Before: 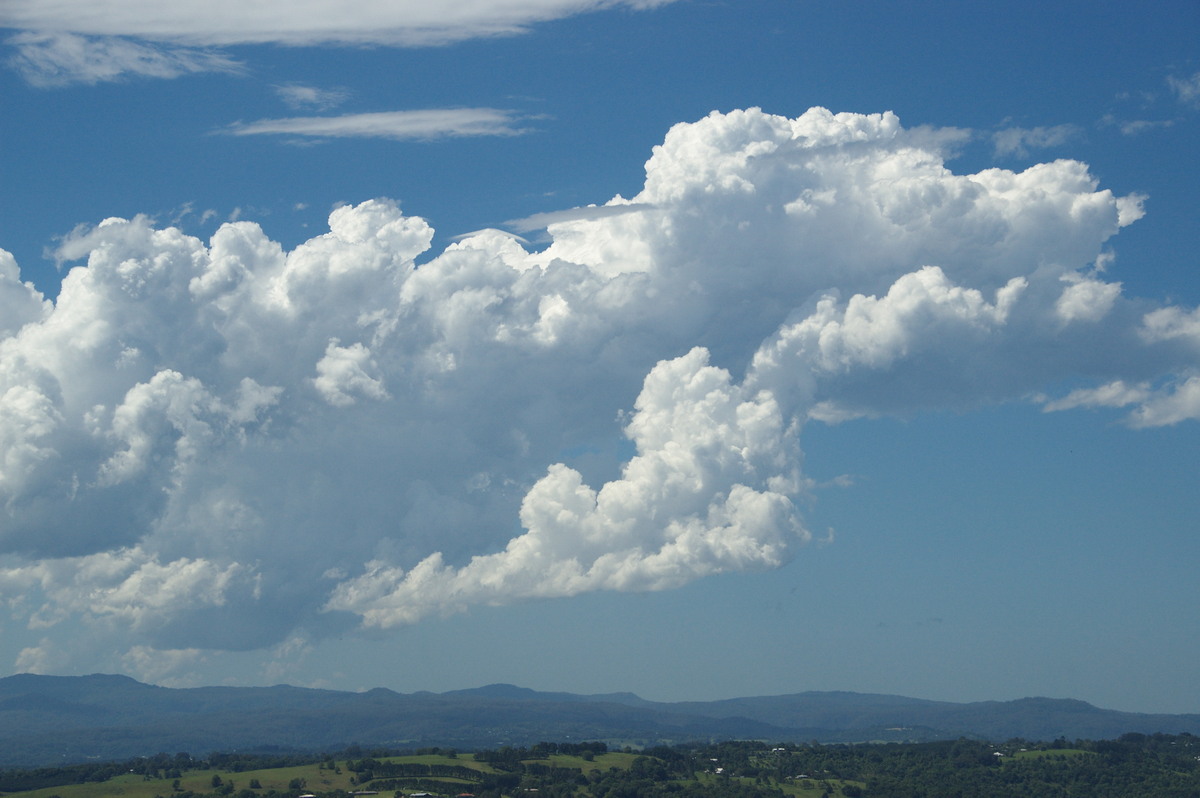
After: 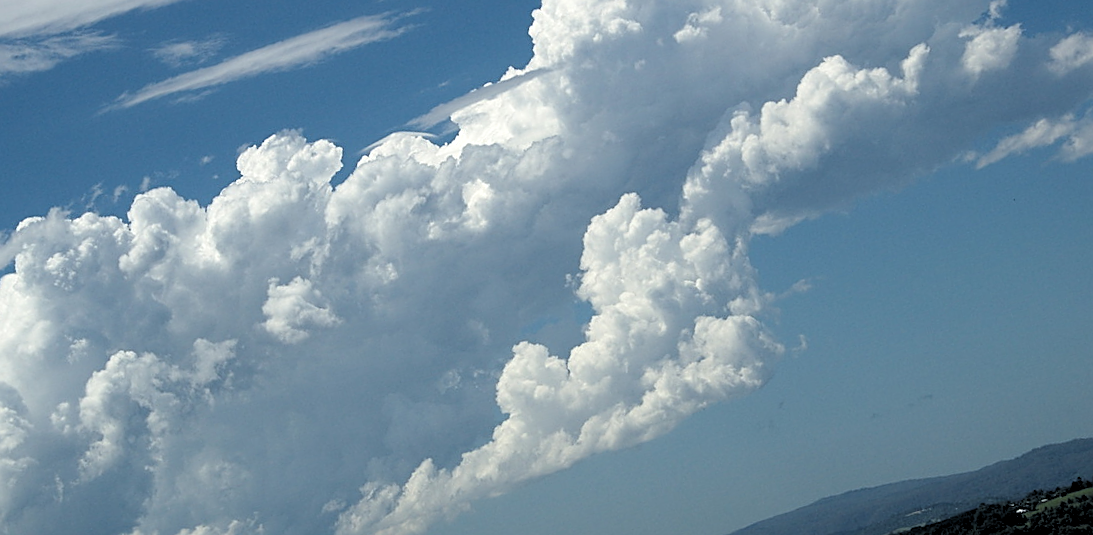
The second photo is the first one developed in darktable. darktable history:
rgb levels: levels [[0.034, 0.472, 0.904], [0, 0.5, 1], [0, 0.5, 1]]
sharpen: amount 0.6
rotate and perspective: rotation -14.8°, crop left 0.1, crop right 0.903, crop top 0.25, crop bottom 0.748
crop and rotate: left 0.126%
